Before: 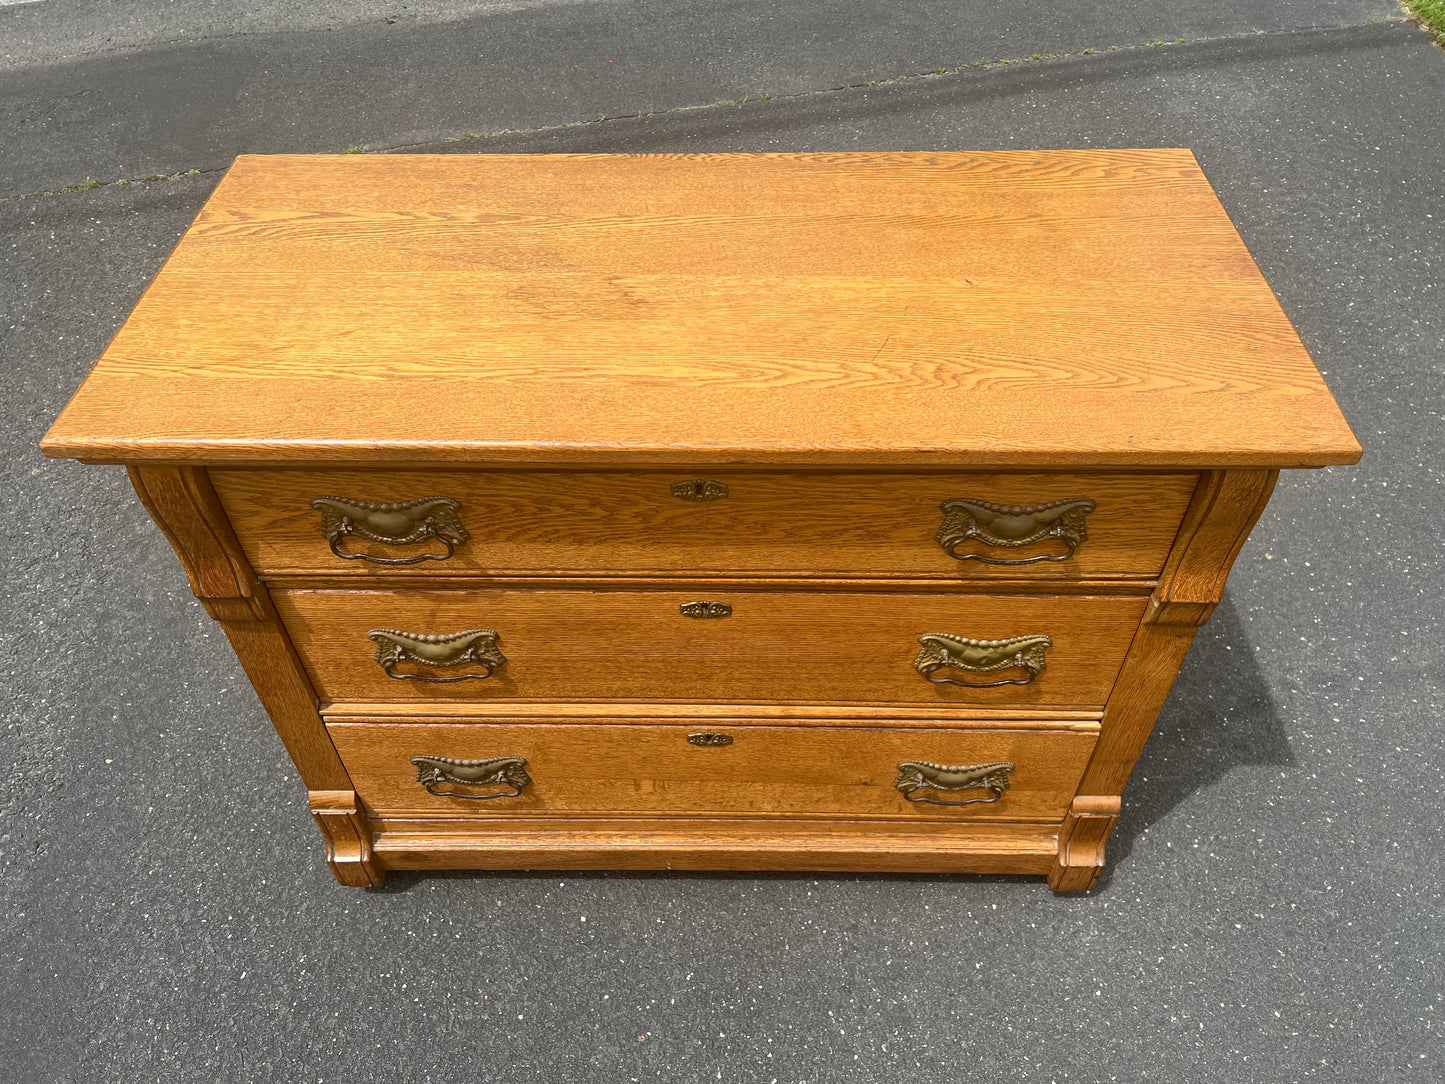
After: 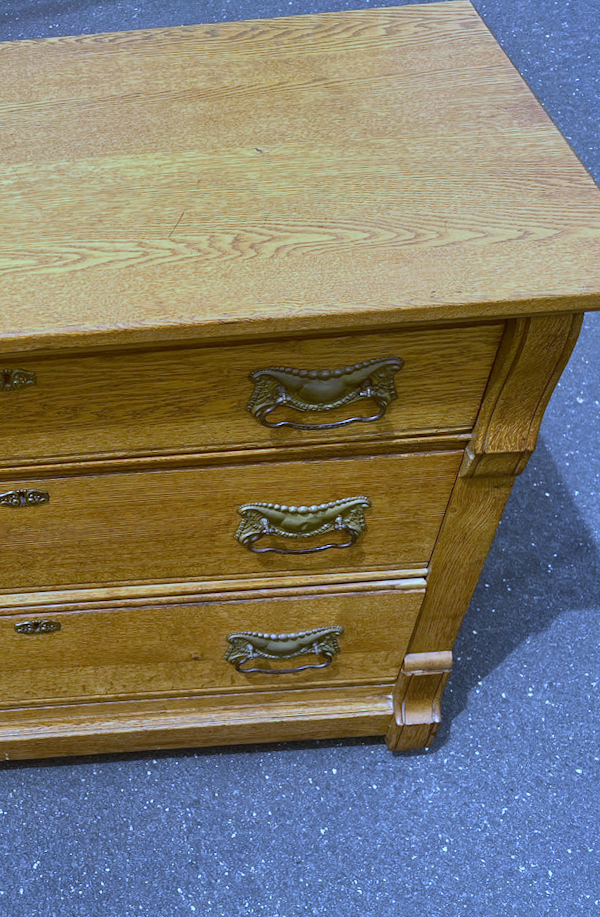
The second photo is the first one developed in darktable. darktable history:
crop: left 47.628%, top 6.643%, right 7.874%
white balance: red 0.766, blue 1.537
shadows and highlights: low approximation 0.01, soften with gaussian
rotate and perspective: rotation -4.57°, crop left 0.054, crop right 0.944, crop top 0.087, crop bottom 0.914
